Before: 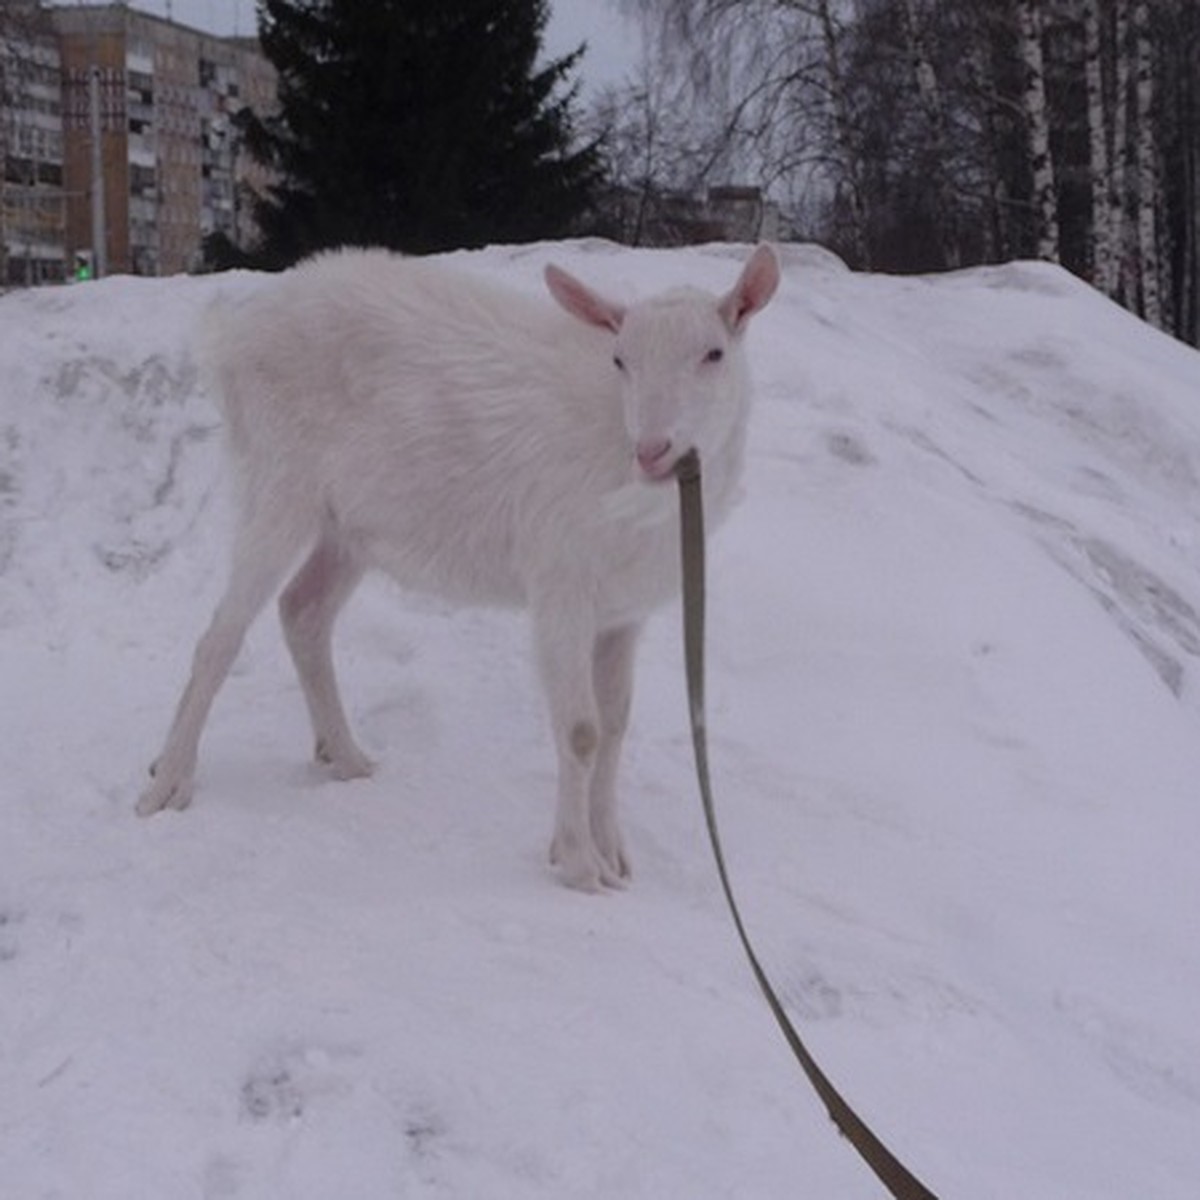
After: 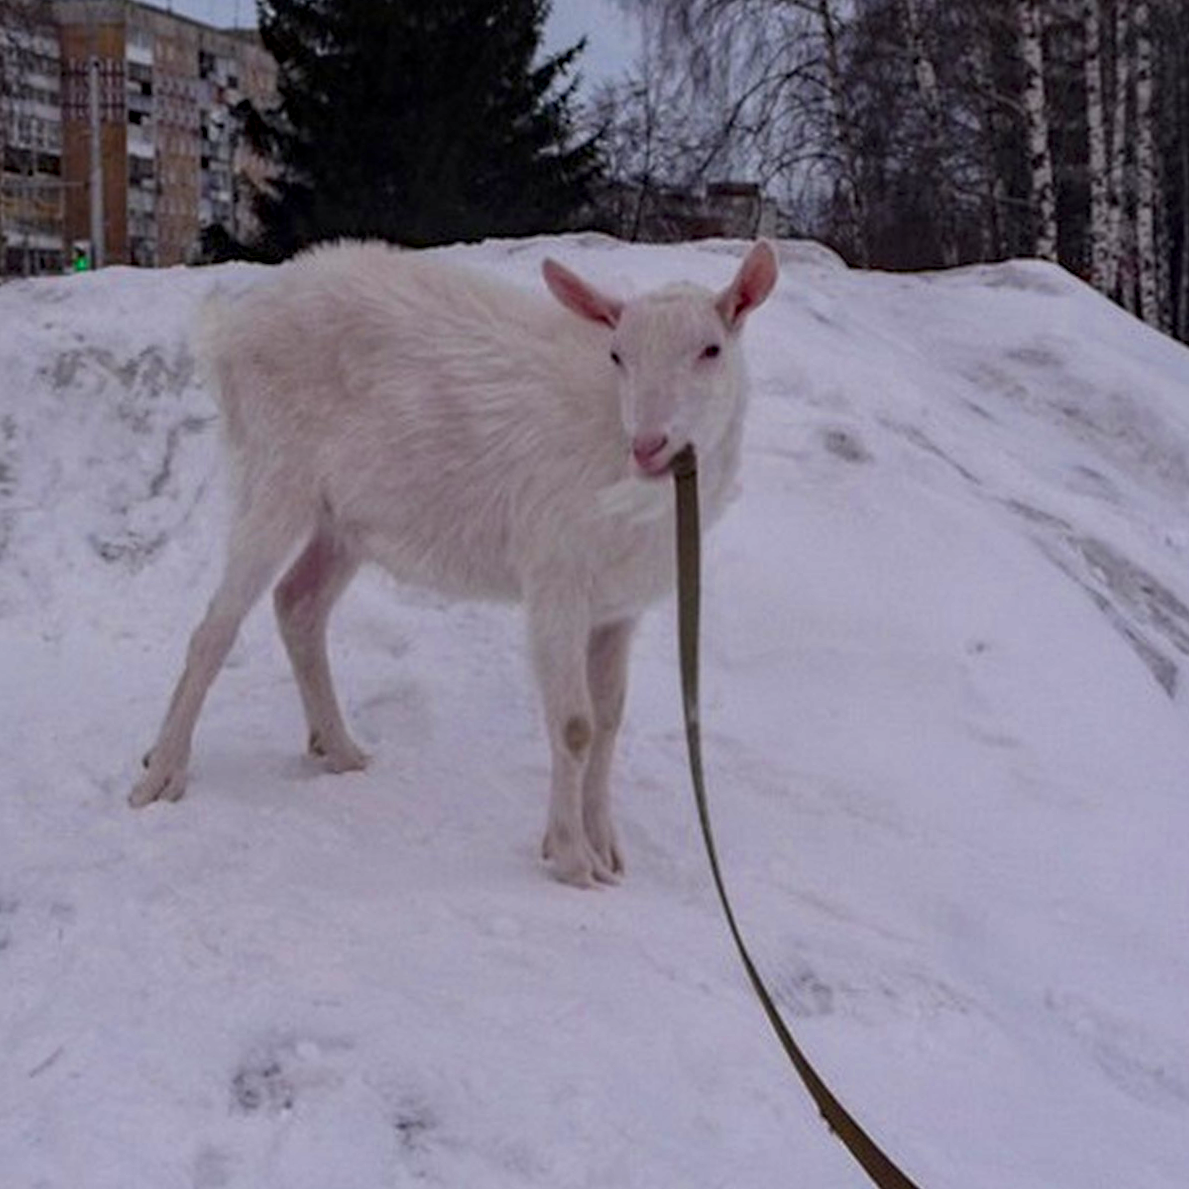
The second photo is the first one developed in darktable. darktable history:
haze removal: compatibility mode true, adaptive false
local contrast: on, module defaults
color zones: curves: ch0 [(0, 0.425) (0.143, 0.422) (0.286, 0.42) (0.429, 0.419) (0.571, 0.419) (0.714, 0.42) (0.857, 0.422) (1, 0.425)]; ch1 [(0, 0.666) (0.143, 0.669) (0.286, 0.671) (0.429, 0.67) (0.571, 0.67) (0.714, 0.67) (0.857, 0.67) (1, 0.666)]
crop and rotate: angle -0.5°
contrast equalizer: octaves 7, y [[0.6 ×6], [0.55 ×6], [0 ×6], [0 ×6], [0 ×6]], mix 0.3
